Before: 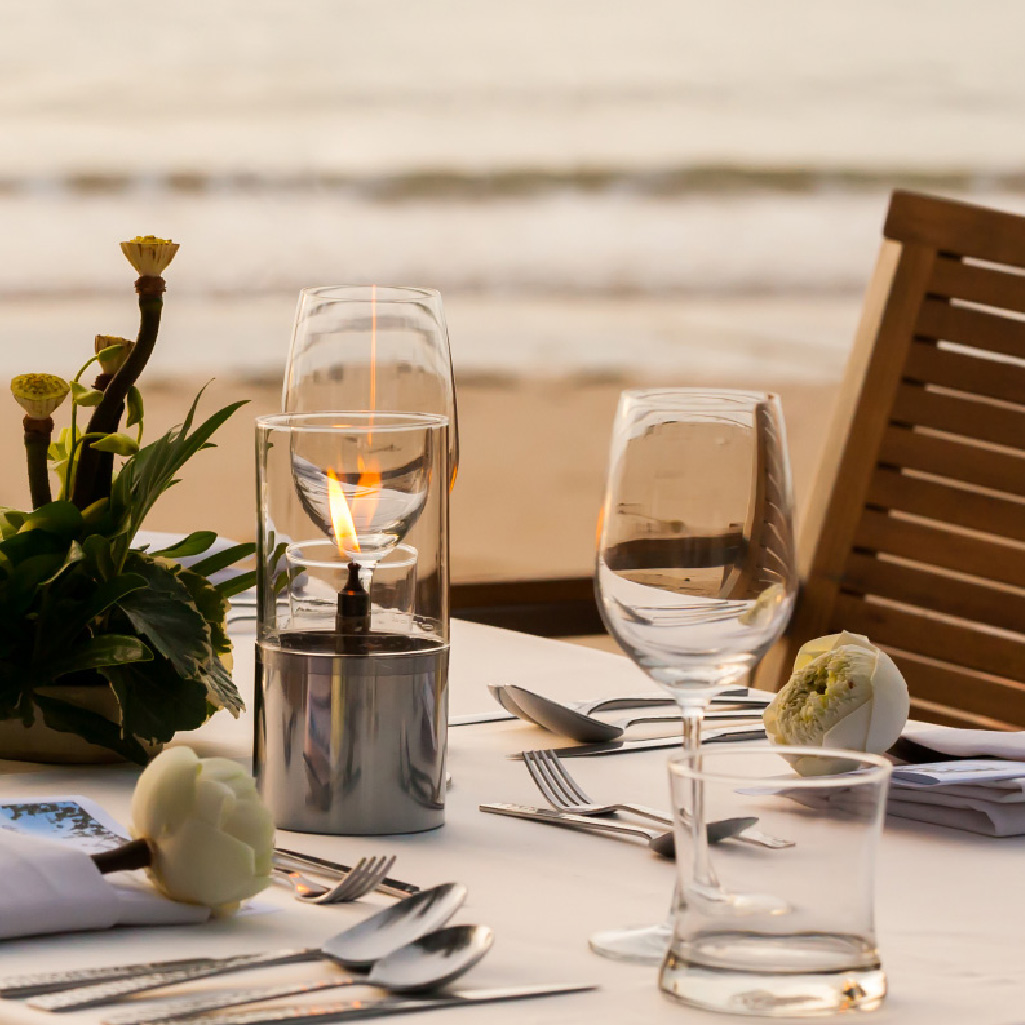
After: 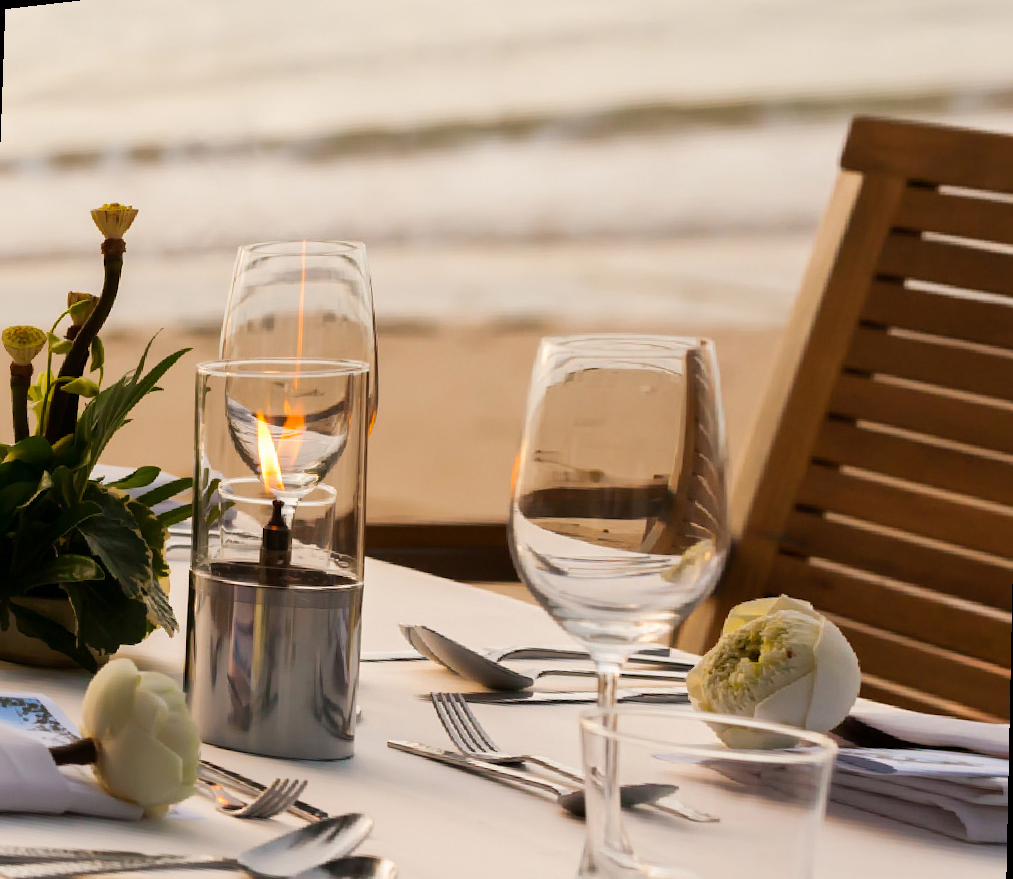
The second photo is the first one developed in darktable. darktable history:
tone equalizer: on, module defaults
rotate and perspective: rotation 1.69°, lens shift (vertical) -0.023, lens shift (horizontal) -0.291, crop left 0.025, crop right 0.988, crop top 0.092, crop bottom 0.842
